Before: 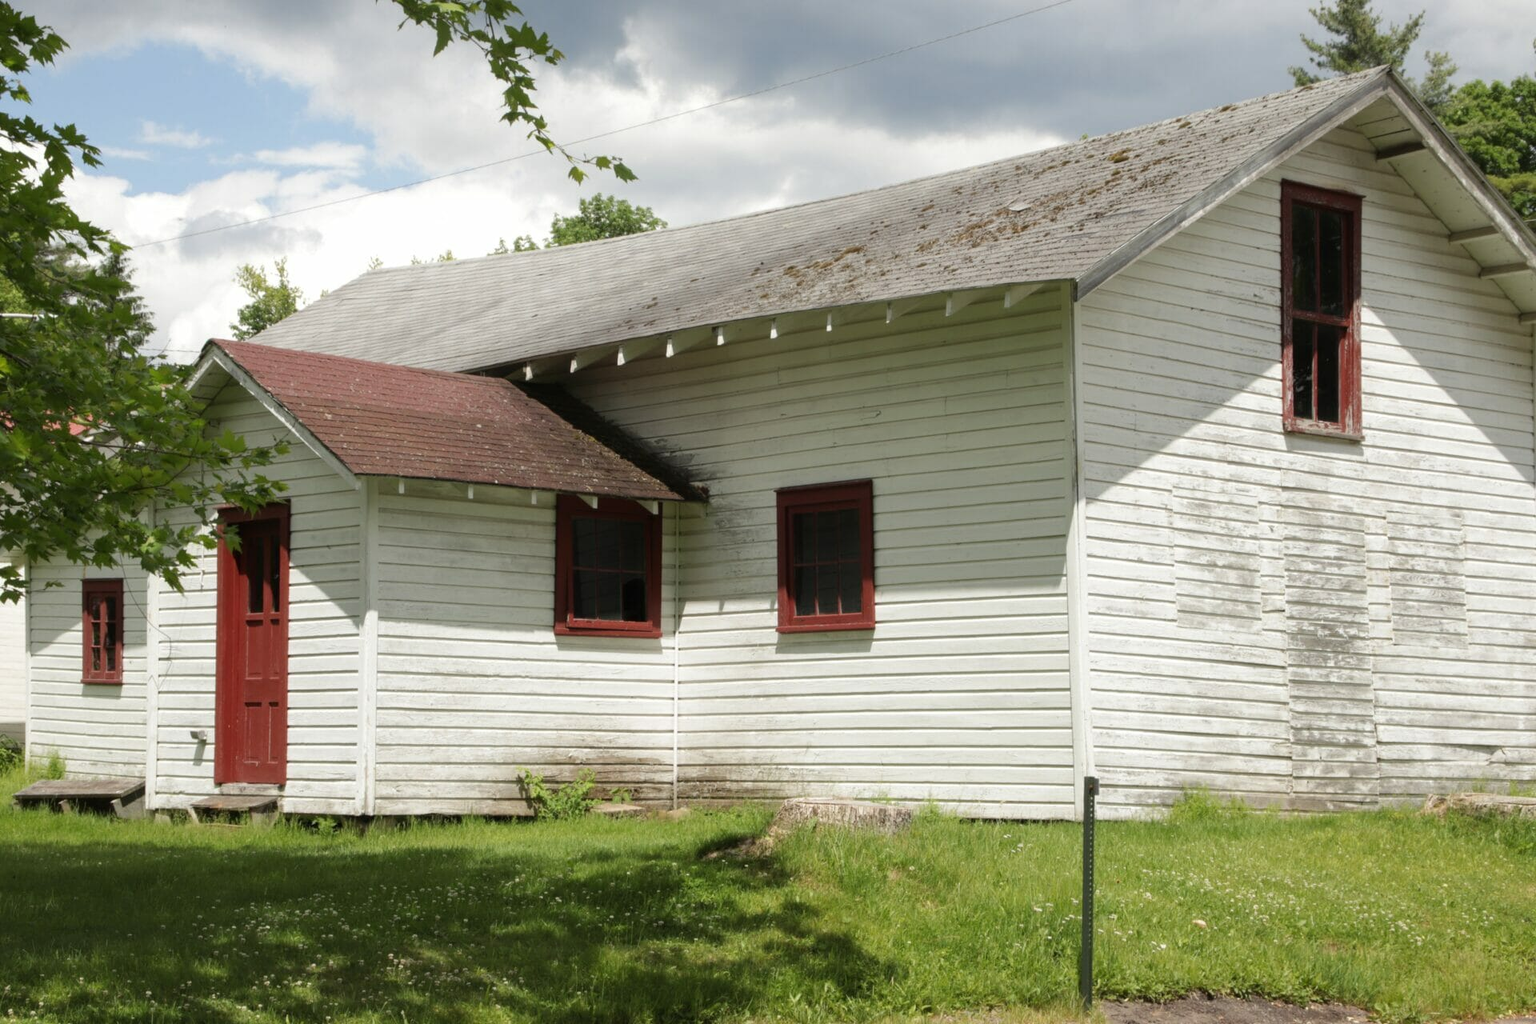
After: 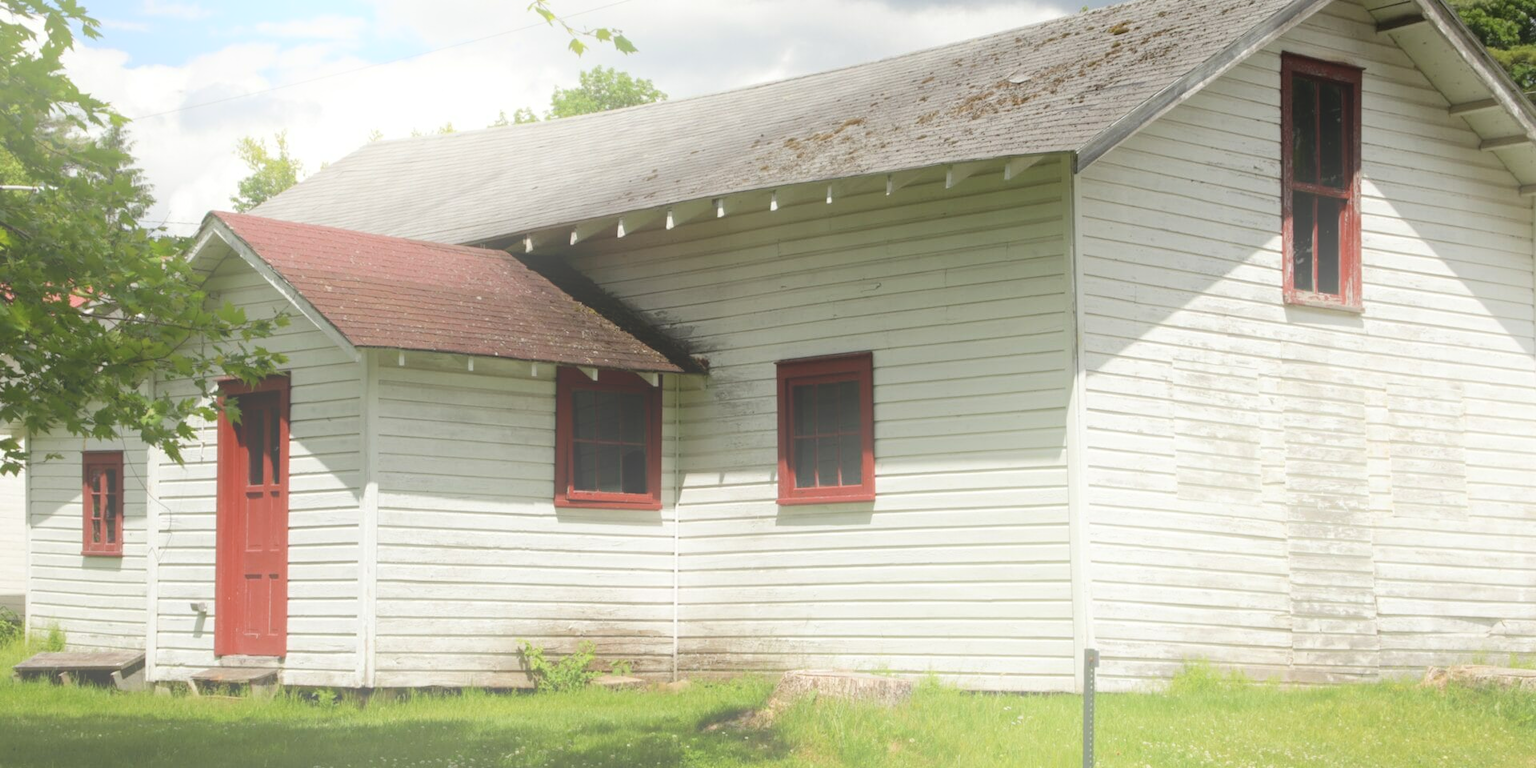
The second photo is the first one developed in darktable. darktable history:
crop and rotate: top 12.5%, bottom 12.5%
bloom: size 40%
